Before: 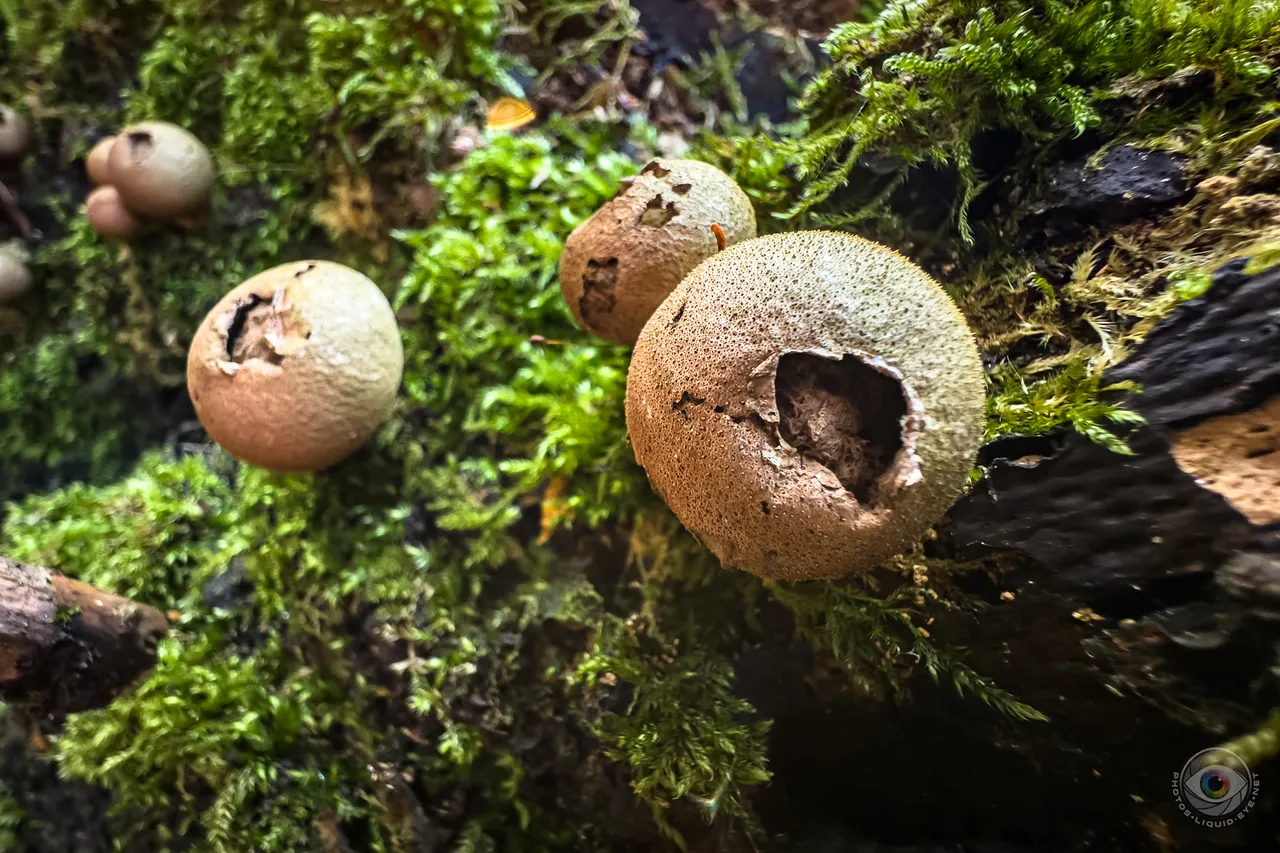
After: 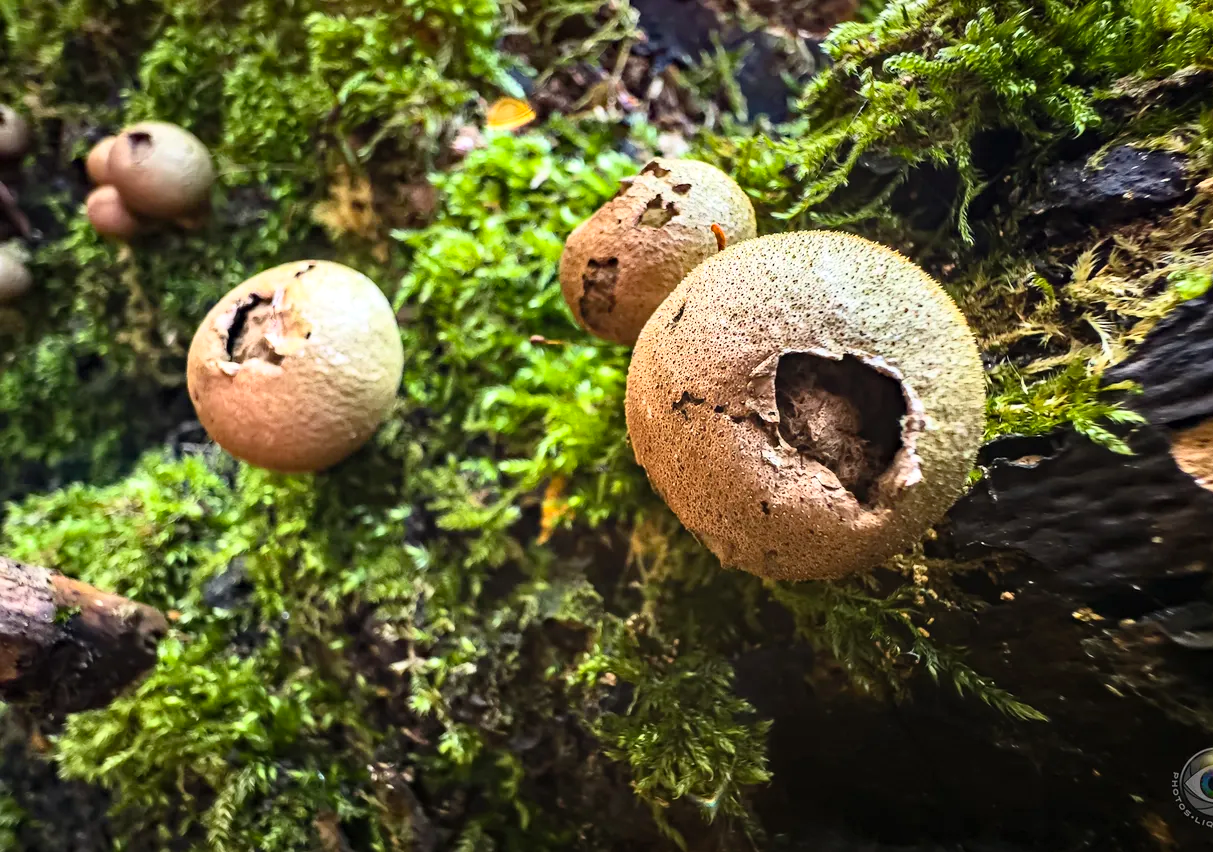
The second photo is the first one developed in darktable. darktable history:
haze removal: compatibility mode true, adaptive false
crop and rotate: right 5.167%
contrast brightness saturation: contrast 0.2, brightness 0.15, saturation 0.14
